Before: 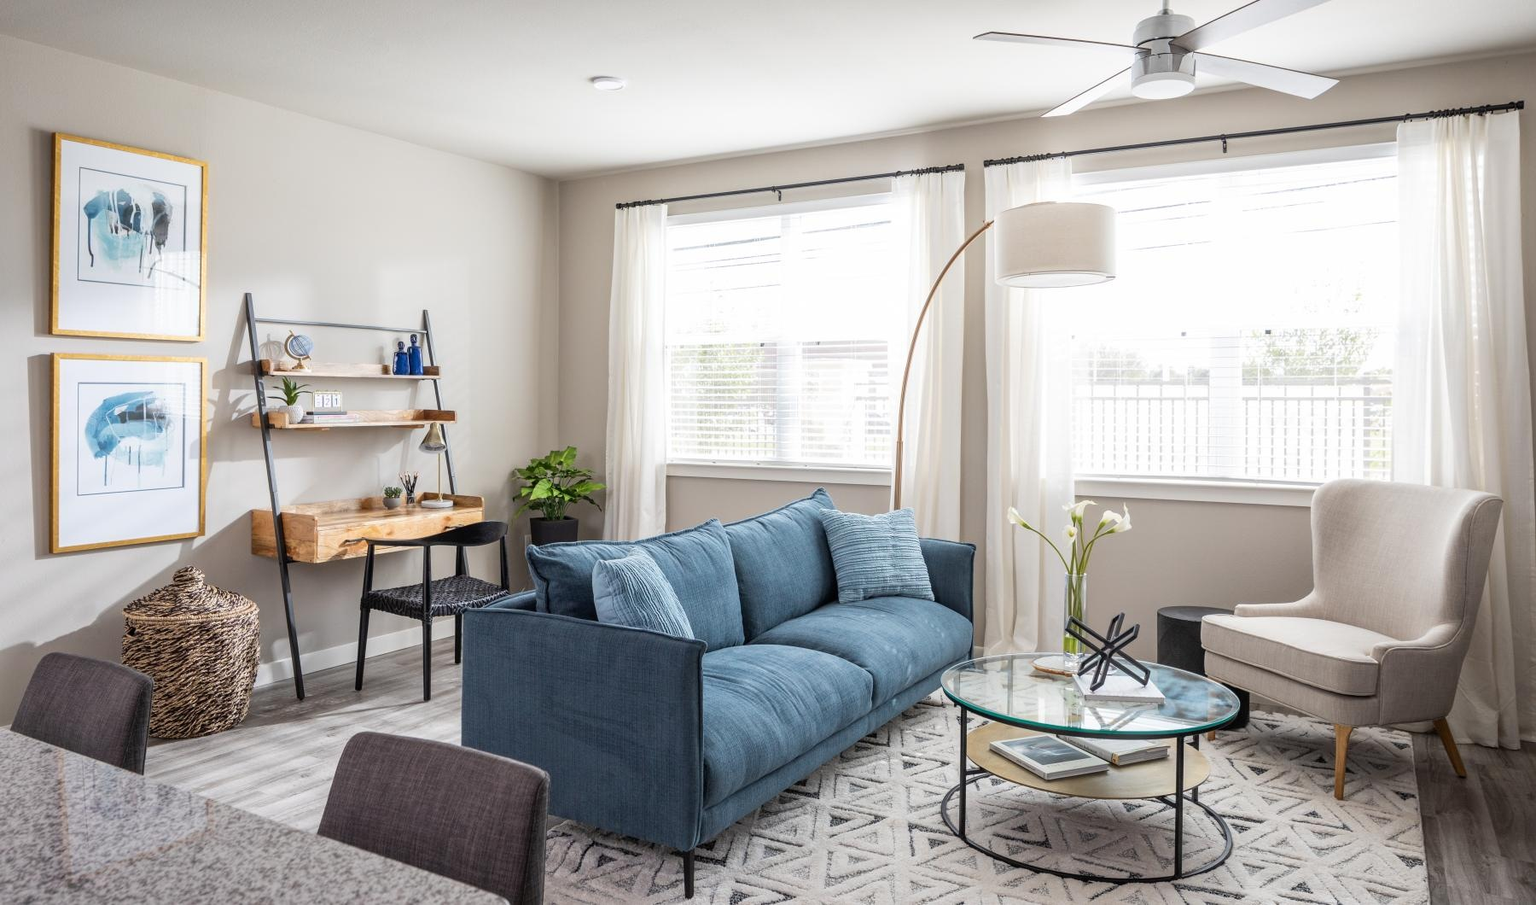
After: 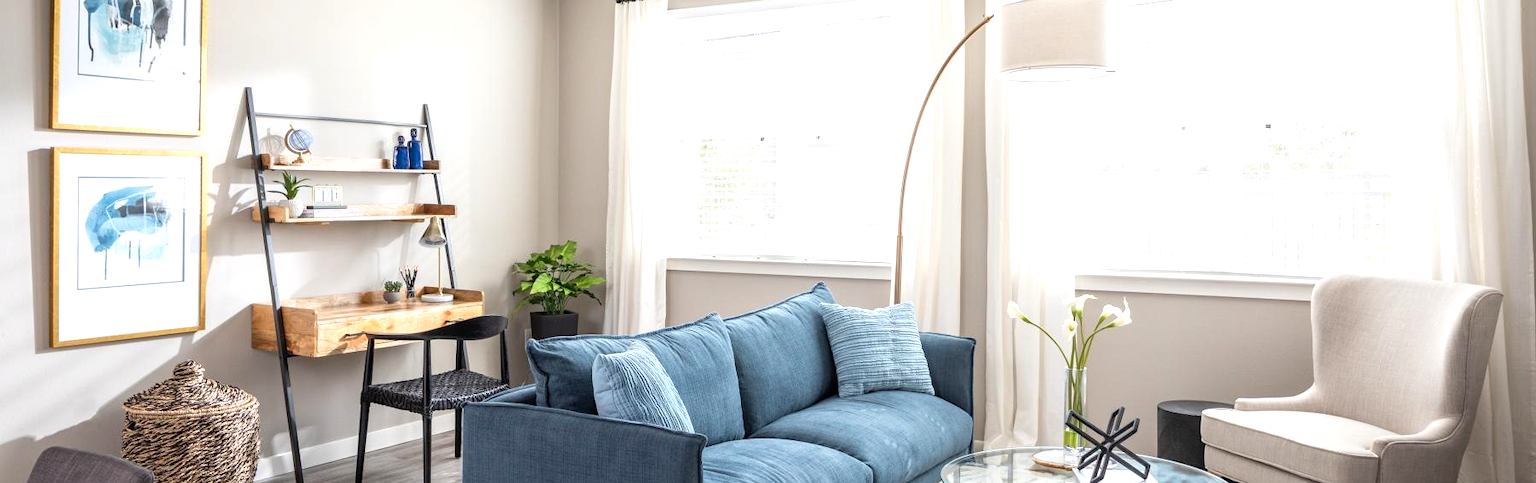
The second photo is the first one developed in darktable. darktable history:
crop and rotate: top 22.764%, bottom 23.663%
exposure: black level correction 0.001, exposure 0.499 EV, compensate exposure bias true, compensate highlight preservation false
